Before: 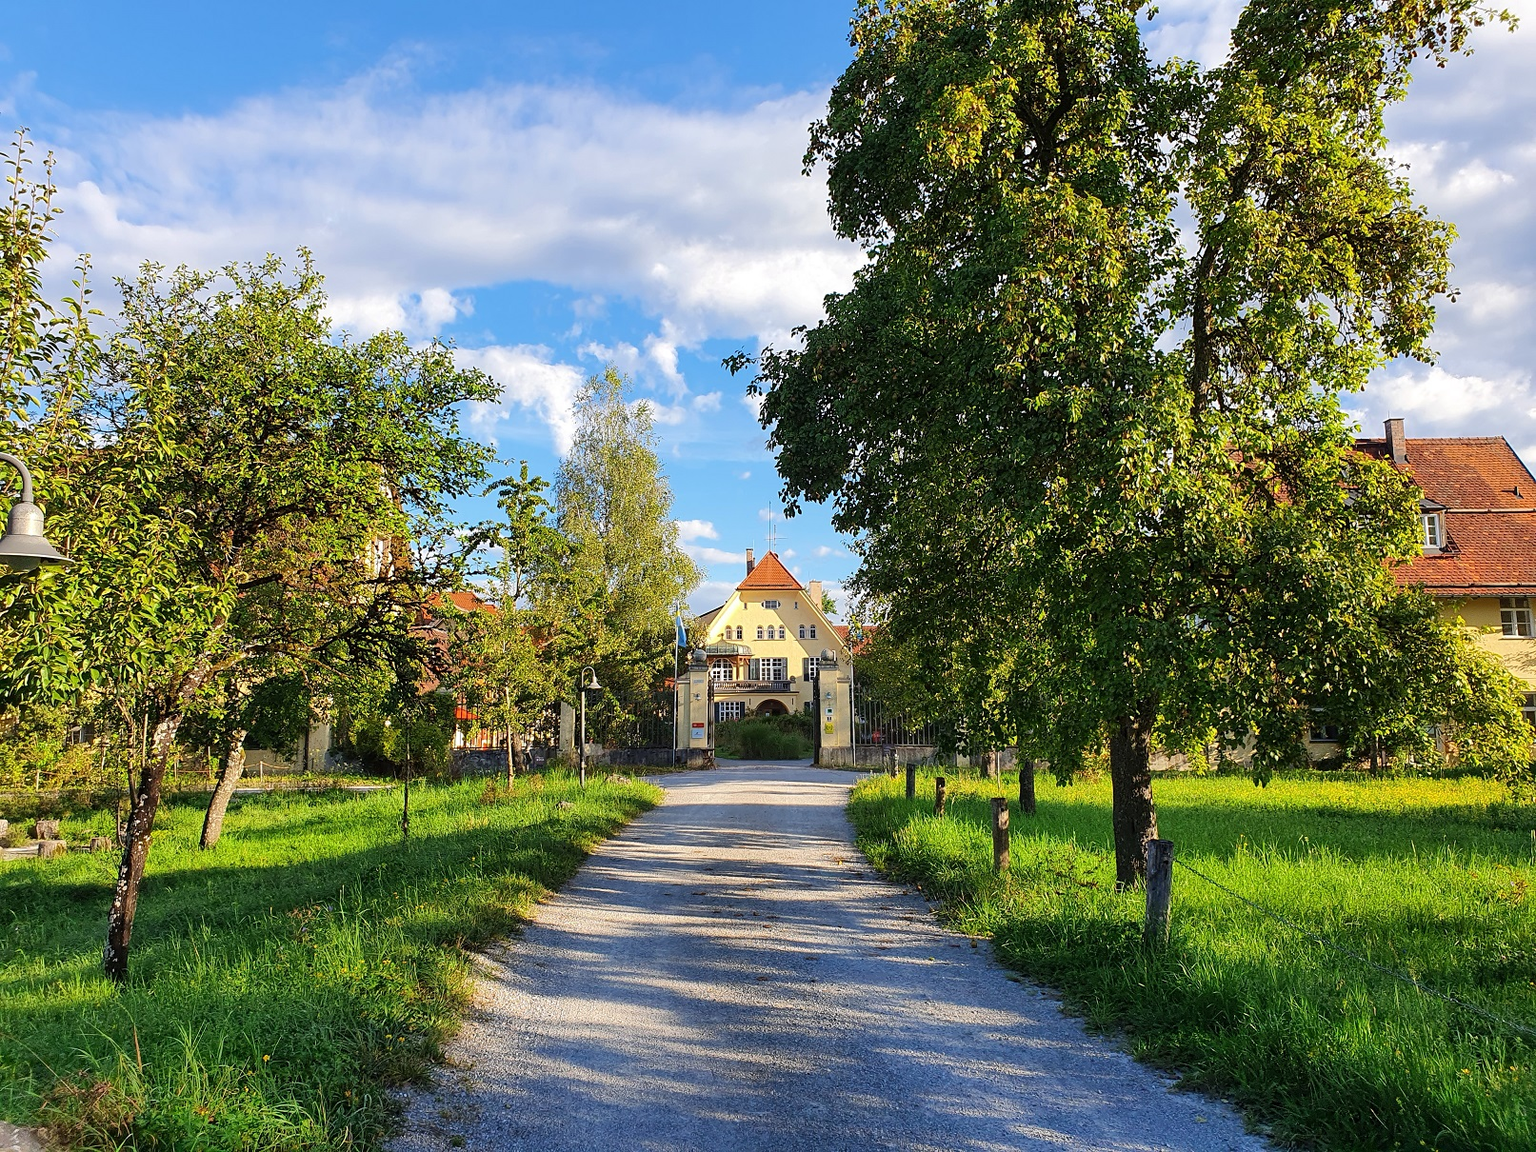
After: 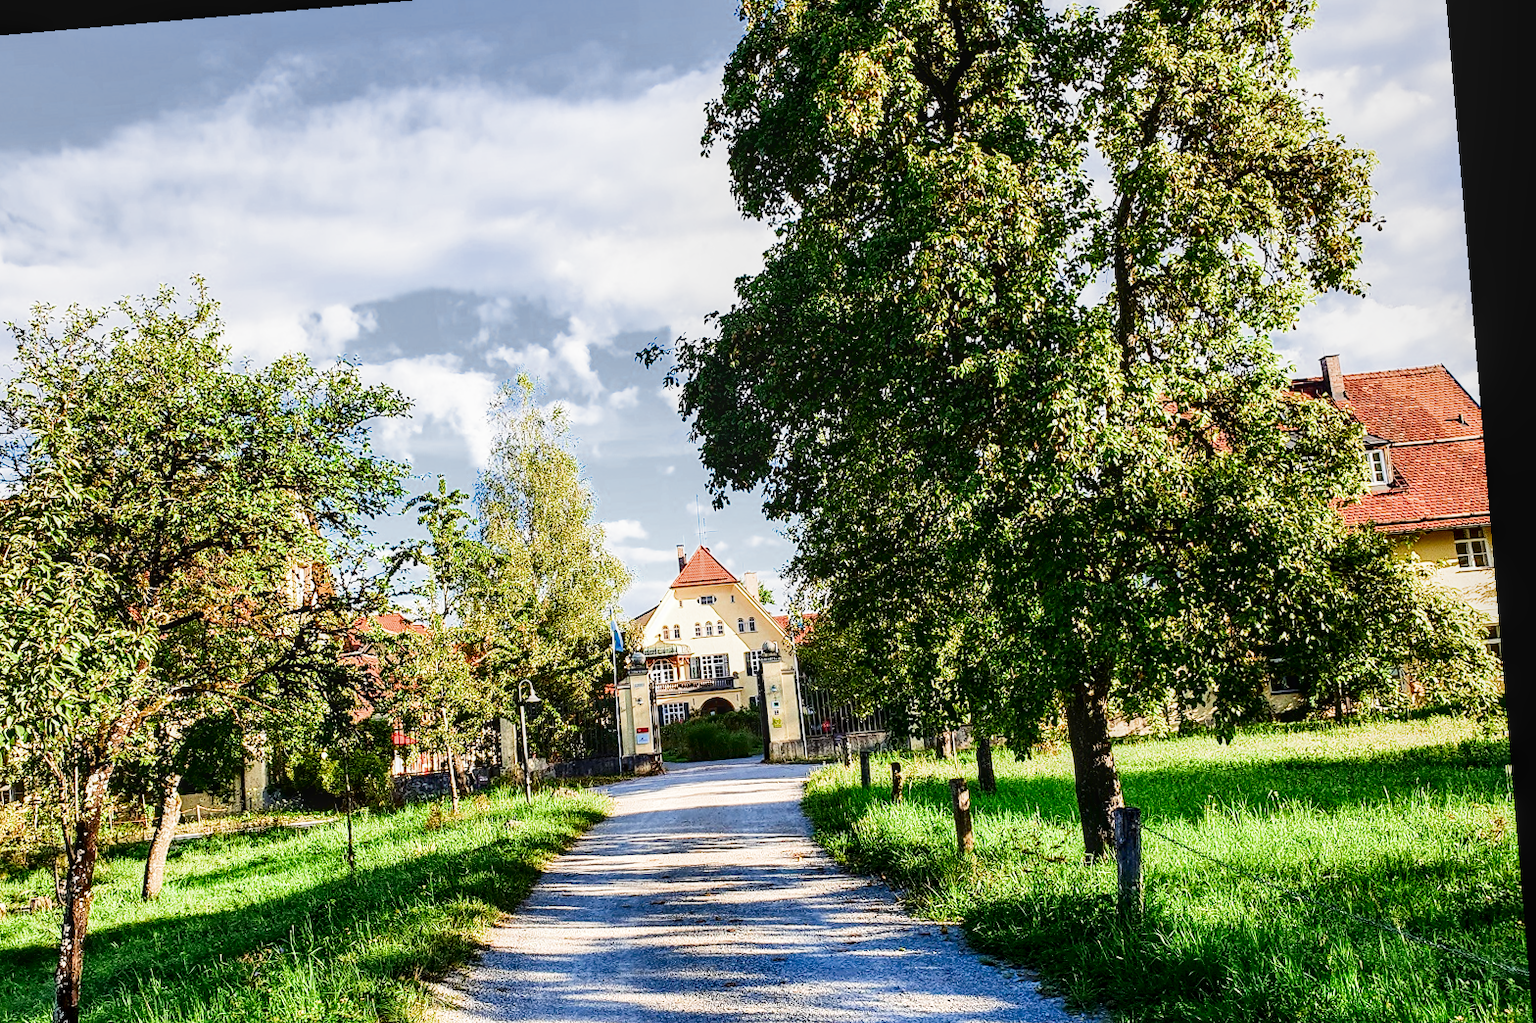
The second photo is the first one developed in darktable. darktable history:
contrast brightness saturation: contrast 0.22, brightness -0.19, saturation 0.24
crop: left 8.155%, top 6.611%, bottom 15.385%
local contrast: on, module defaults
filmic rgb: middle gray luminance 9.23%, black relative exposure -10.55 EV, white relative exposure 3.45 EV, threshold 6 EV, target black luminance 0%, hardness 5.98, latitude 59.69%, contrast 1.087, highlights saturation mix 5%, shadows ↔ highlights balance 29.23%, add noise in highlights 0, color science v3 (2019), use custom middle-gray values true, iterations of high-quality reconstruction 0, contrast in highlights soft, enable highlight reconstruction true
rotate and perspective: rotation -4.86°, automatic cropping off
